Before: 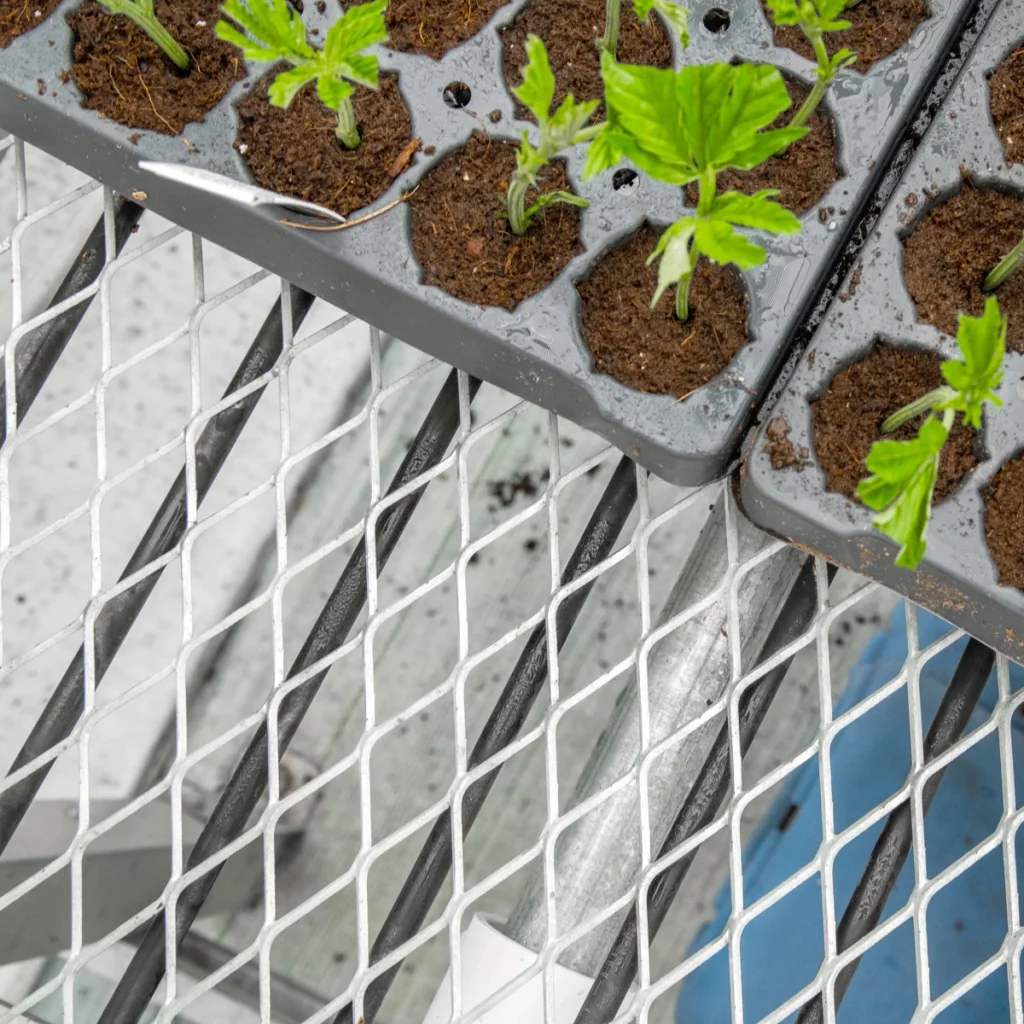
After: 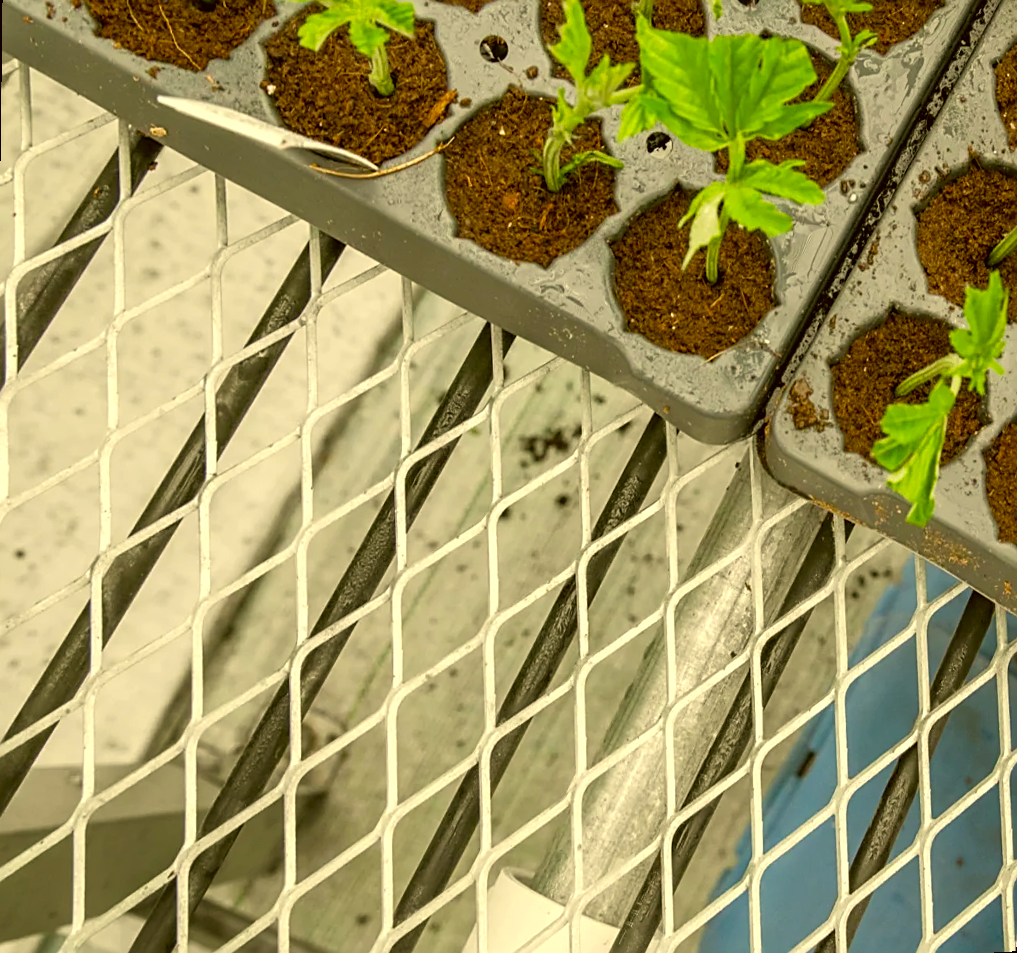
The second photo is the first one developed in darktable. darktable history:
rotate and perspective: rotation 0.679°, lens shift (horizontal) 0.136, crop left 0.009, crop right 0.991, crop top 0.078, crop bottom 0.95
sharpen: on, module defaults
color correction: highlights a* 0.162, highlights b* 29.53, shadows a* -0.162, shadows b* 21.09
shadows and highlights: radius 337.17, shadows 29.01, soften with gaussian
color balance rgb: linear chroma grading › global chroma 8.12%, perceptual saturation grading › global saturation 9.07%, perceptual saturation grading › highlights -13.84%, perceptual saturation grading › mid-tones 14.88%, perceptual saturation grading › shadows 22.8%, perceptual brilliance grading › highlights 2.61%, global vibrance 12.07%
